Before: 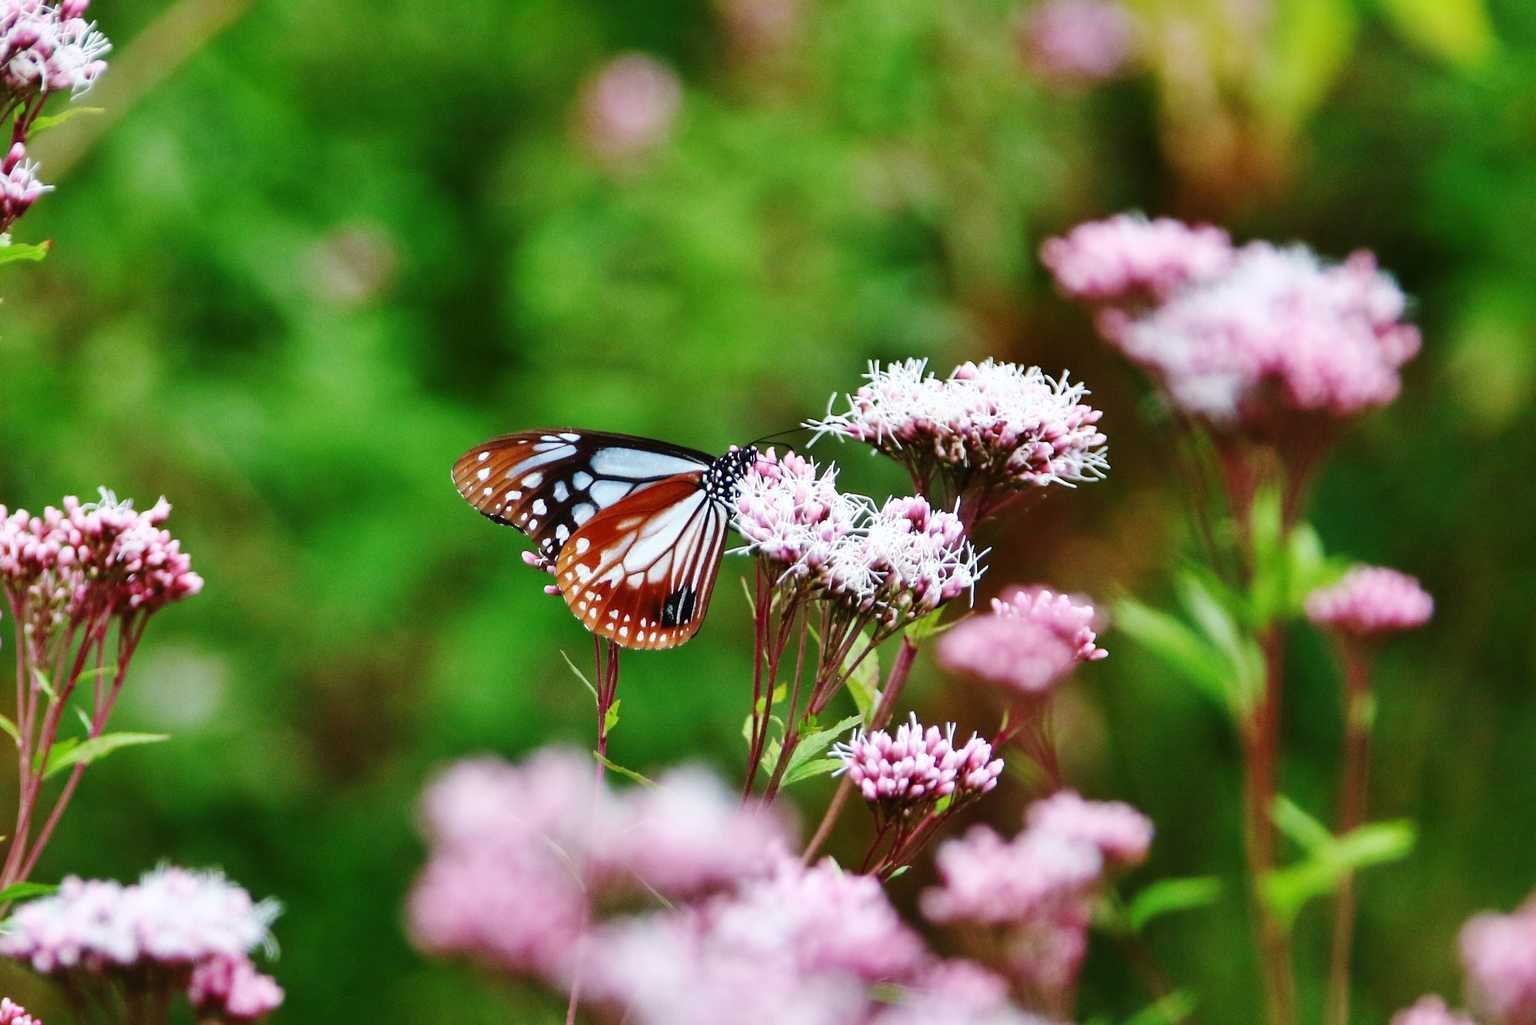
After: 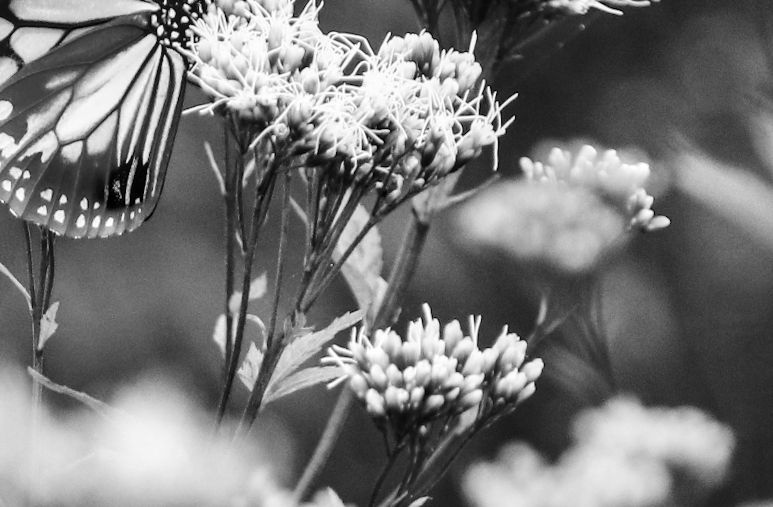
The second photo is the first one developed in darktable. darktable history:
monochrome: on, module defaults
crop: left 37.221%, top 45.169%, right 20.63%, bottom 13.777%
rotate and perspective: rotation -2.12°, lens shift (vertical) 0.009, lens shift (horizontal) -0.008, automatic cropping original format, crop left 0.036, crop right 0.964, crop top 0.05, crop bottom 0.959
local contrast: on, module defaults
contrast brightness saturation: contrast 0.1, saturation -0.36
